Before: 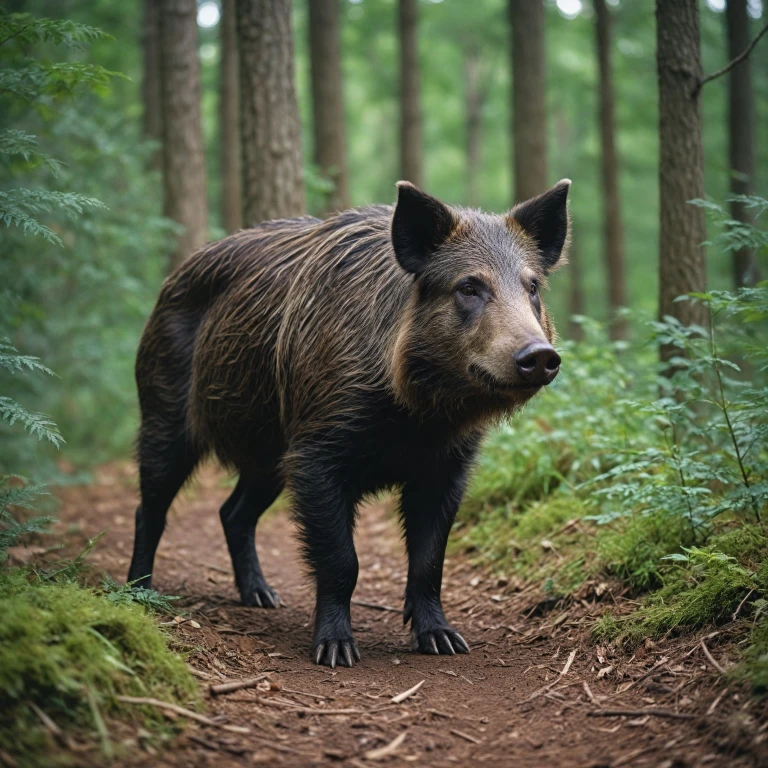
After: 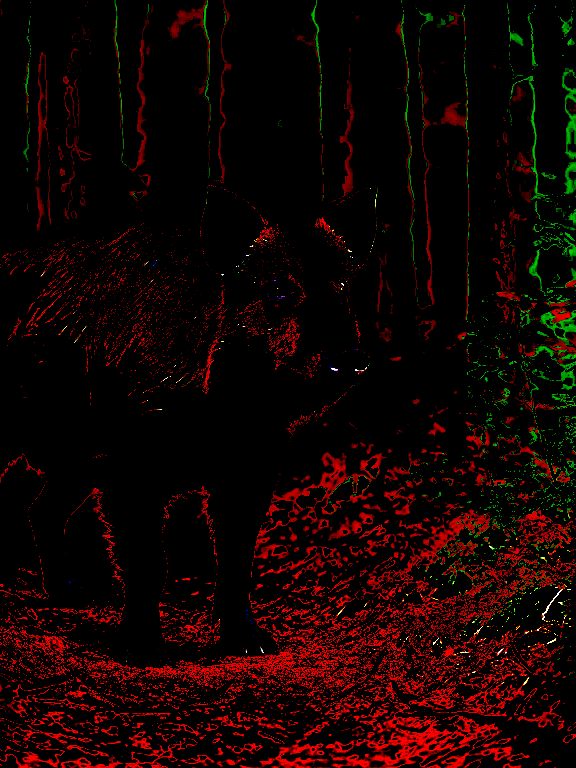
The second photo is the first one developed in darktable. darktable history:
local contrast: on, module defaults
sharpen: on, module defaults
exposure: black level correction 0.099, exposure 3.083 EV, compensate exposure bias true, compensate highlight preservation false
crop and rotate: left 24.993%
